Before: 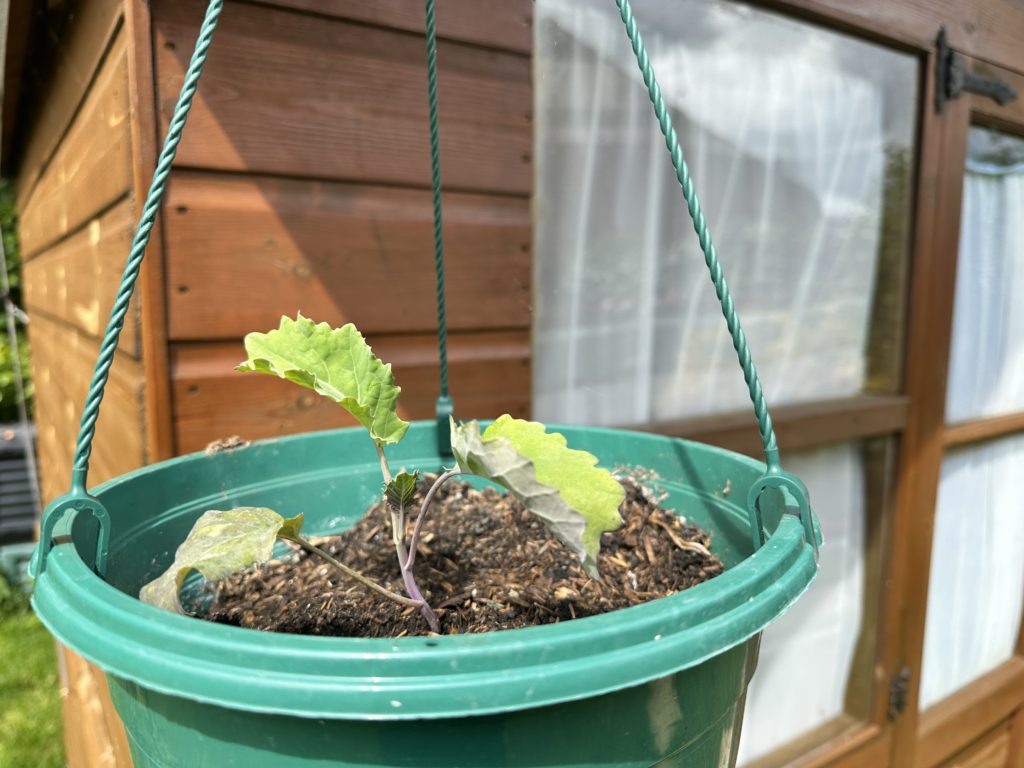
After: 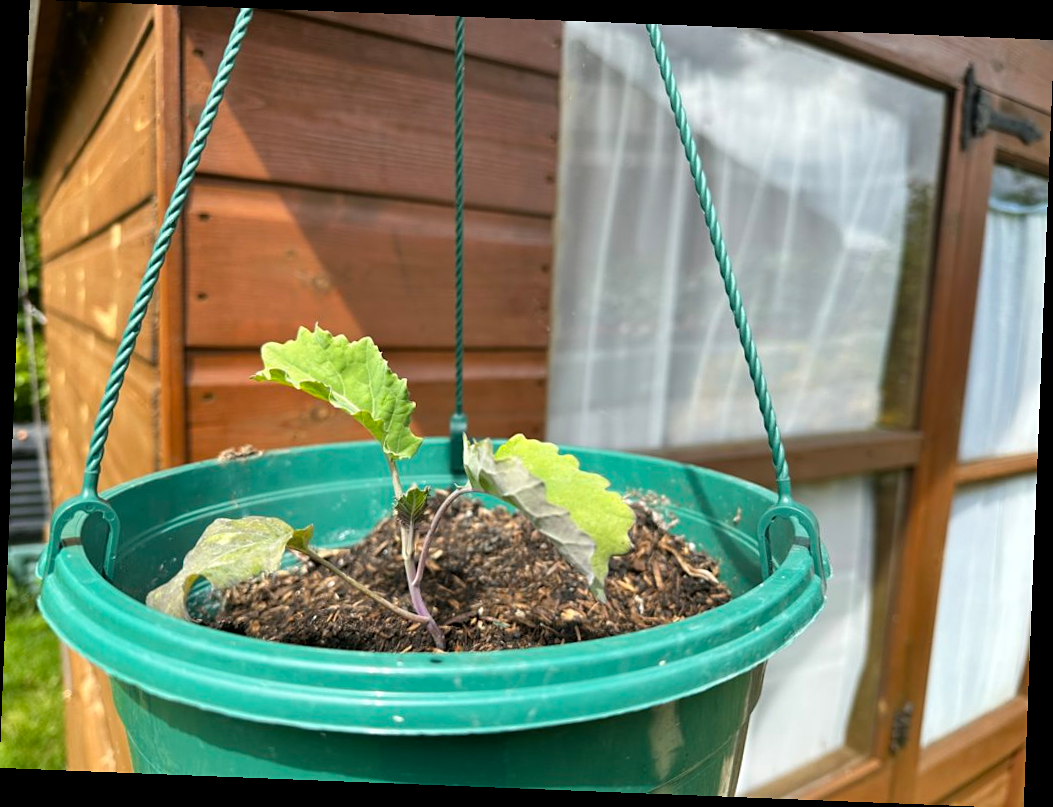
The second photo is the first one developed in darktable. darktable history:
rotate and perspective: rotation 2.27°, automatic cropping off
sharpen: amount 0.2
